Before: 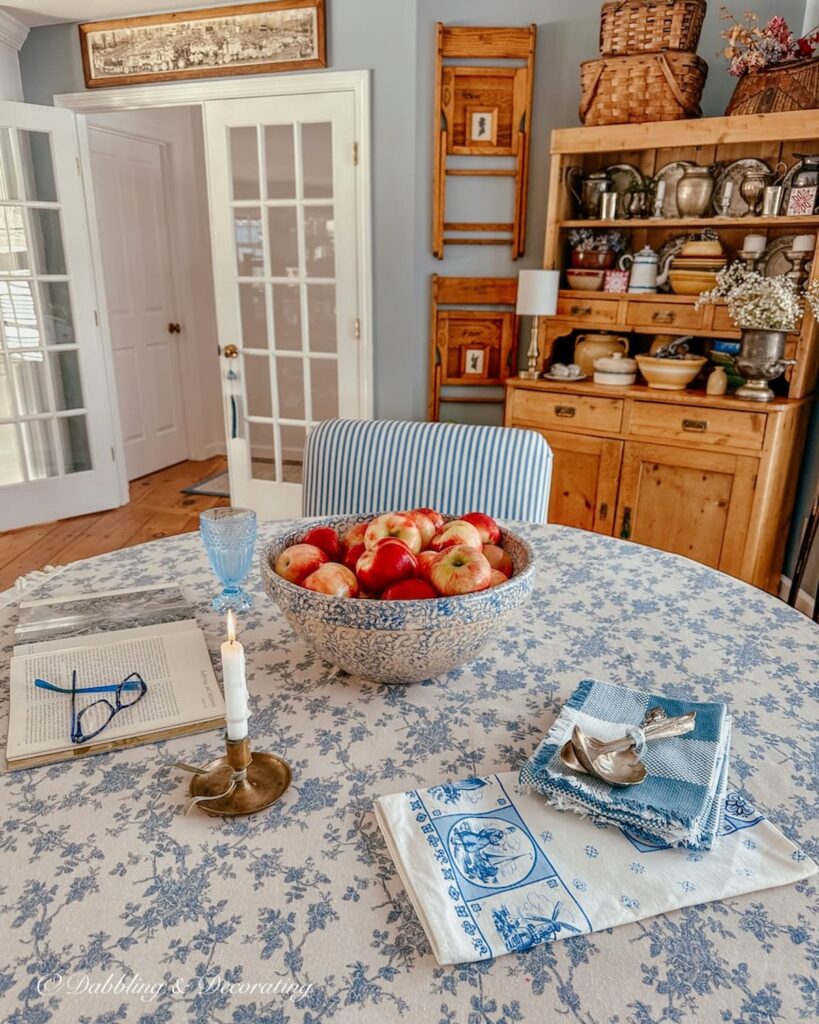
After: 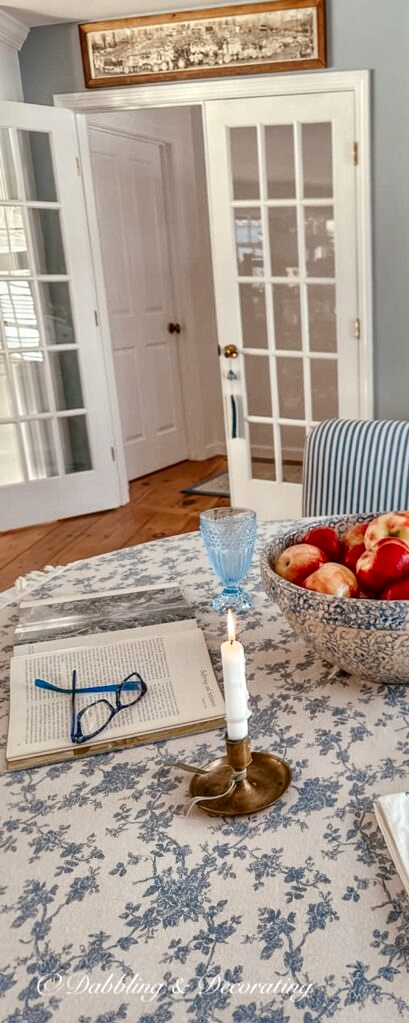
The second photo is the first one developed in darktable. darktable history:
crop and rotate: left 0.059%, top 0%, right 49.981%
local contrast: mode bilateral grid, contrast 49, coarseness 51, detail 150%, midtone range 0.2
